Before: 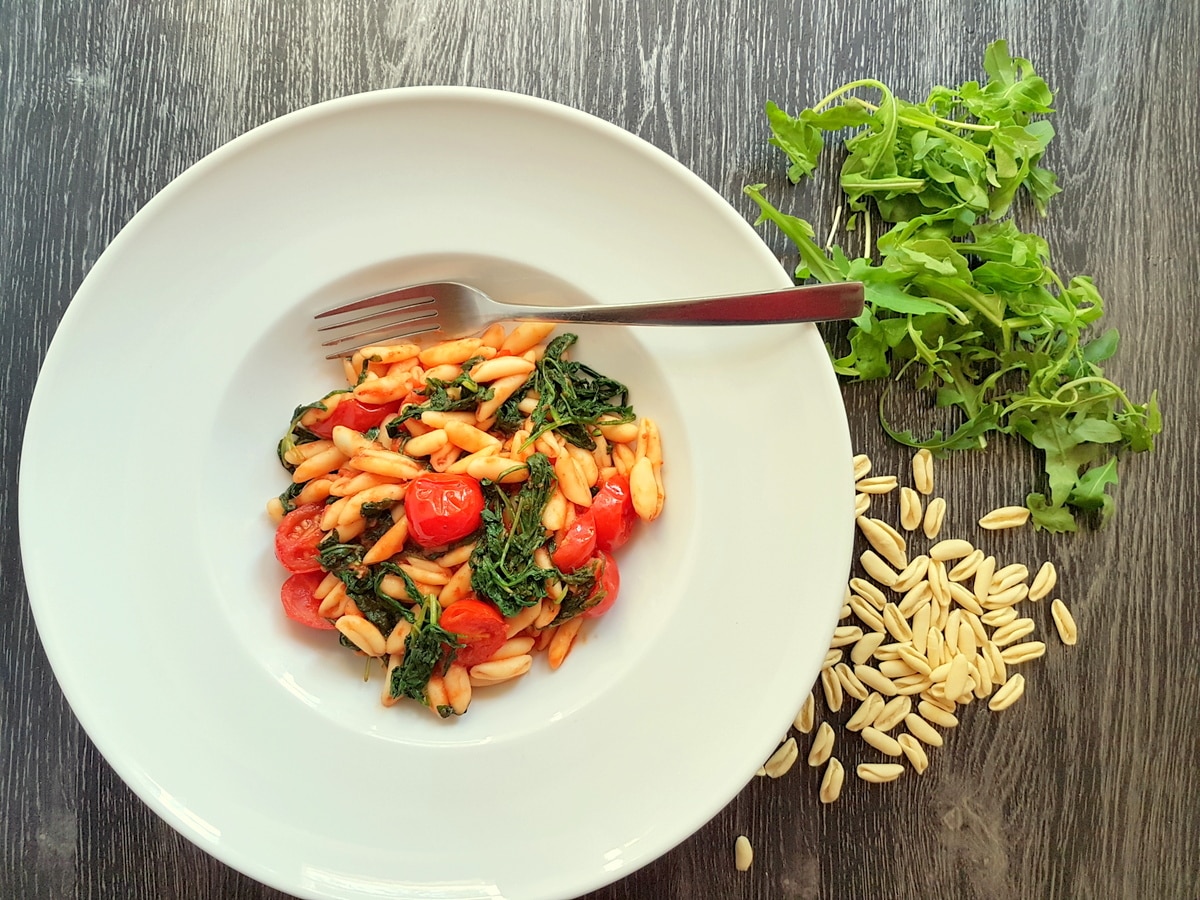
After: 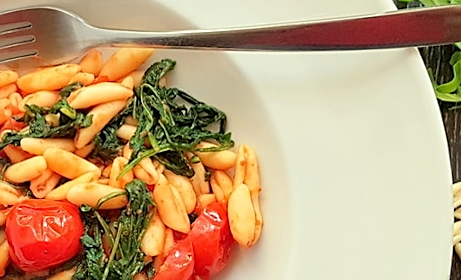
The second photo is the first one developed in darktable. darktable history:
sharpen: on, module defaults
crop: left 31.751%, top 32.172%, right 27.8%, bottom 35.83%
rotate and perspective: rotation 0.074°, lens shift (vertical) 0.096, lens shift (horizontal) -0.041, crop left 0.043, crop right 0.952, crop top 0.024, crop bottom 0.979
